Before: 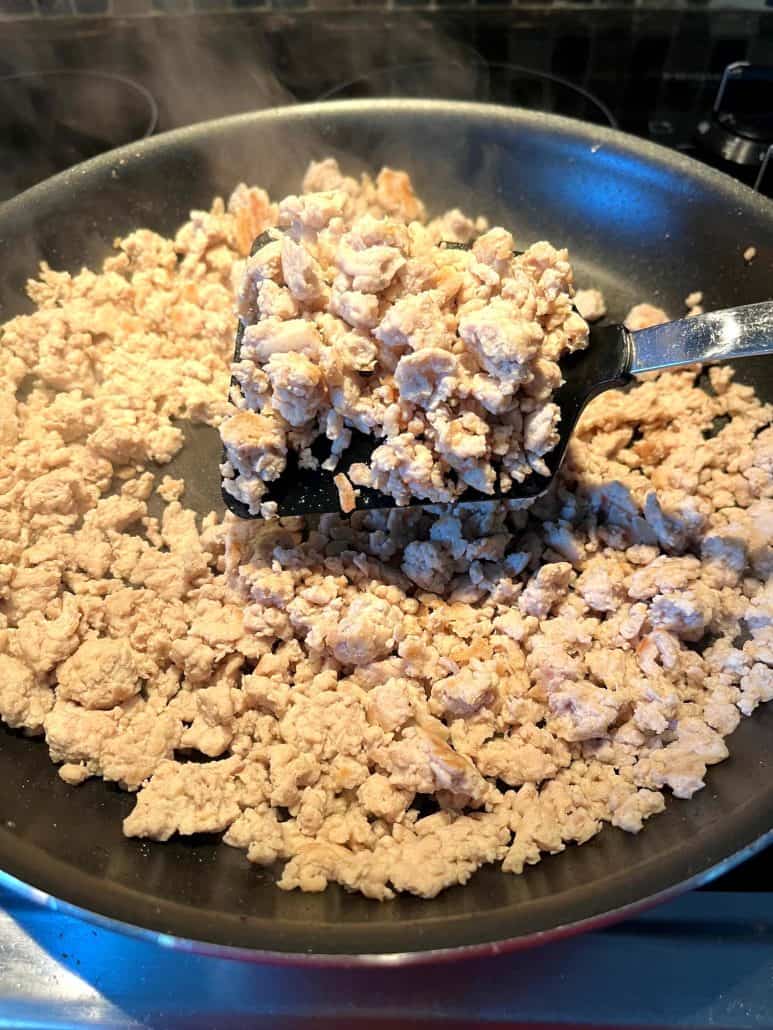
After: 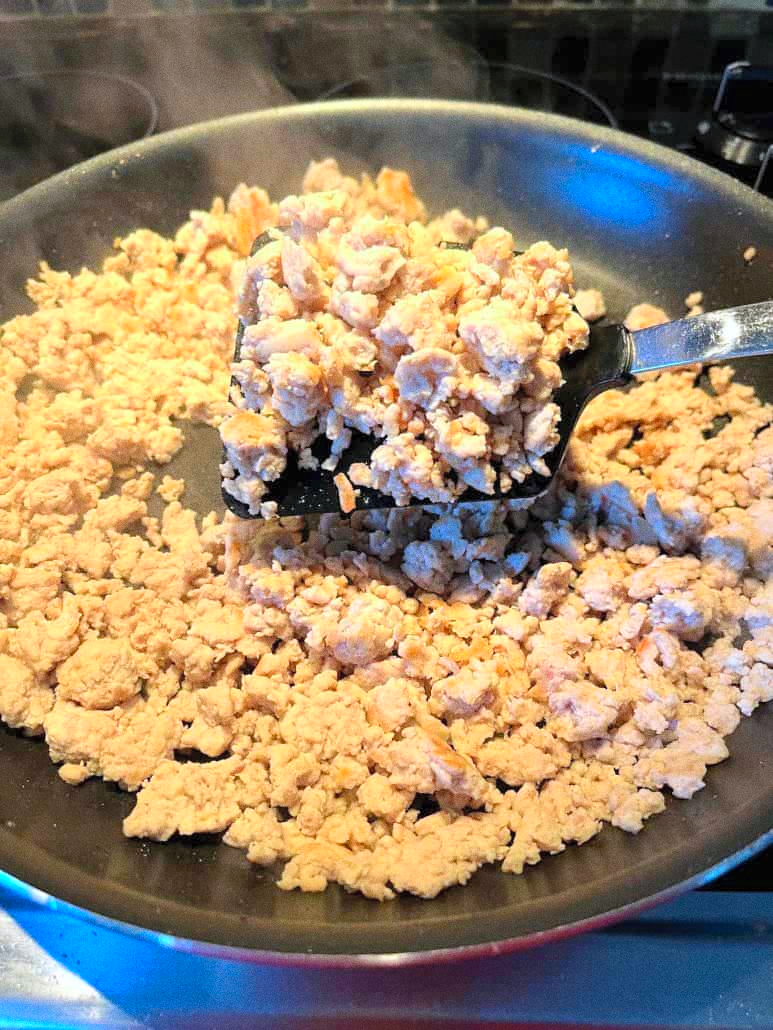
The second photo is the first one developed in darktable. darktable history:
contrast brightness saturation: contrast 0.07, brightness 0.18, saturation 0.4
white balance: red 0.983, blue 1.036
grain: coarseness 0.09 ISO
